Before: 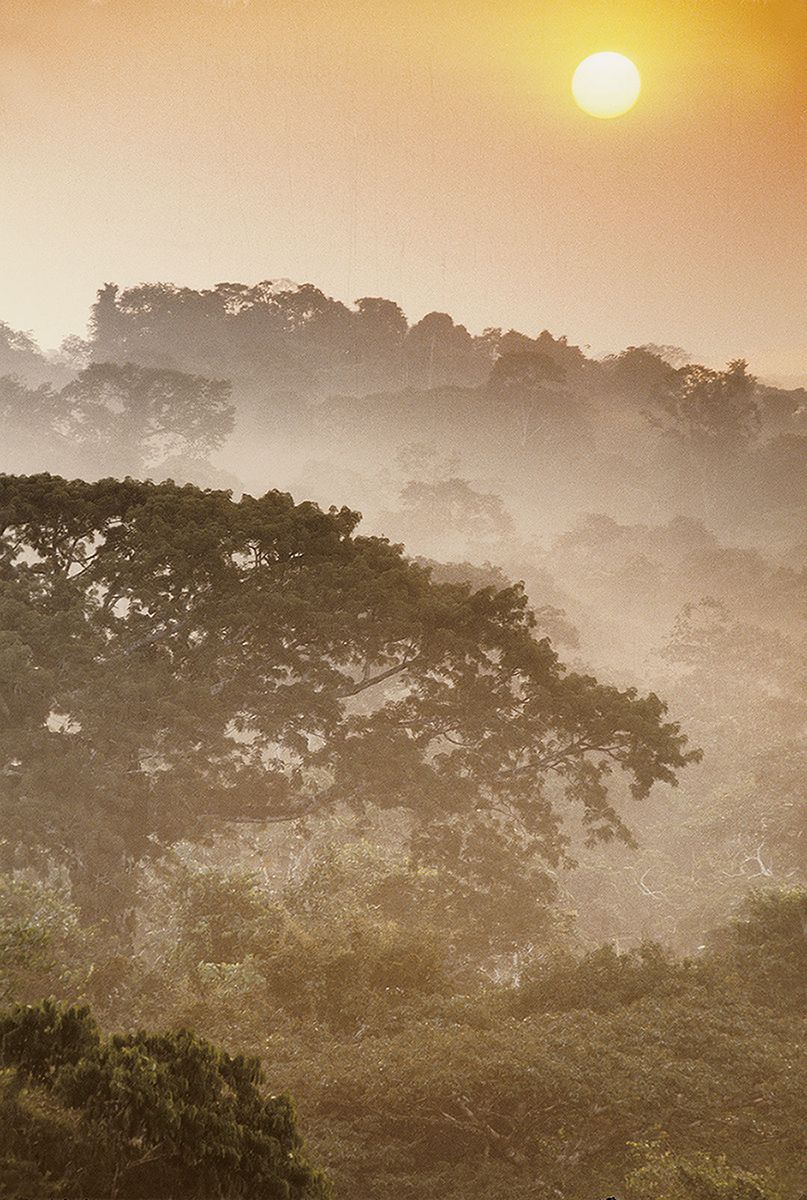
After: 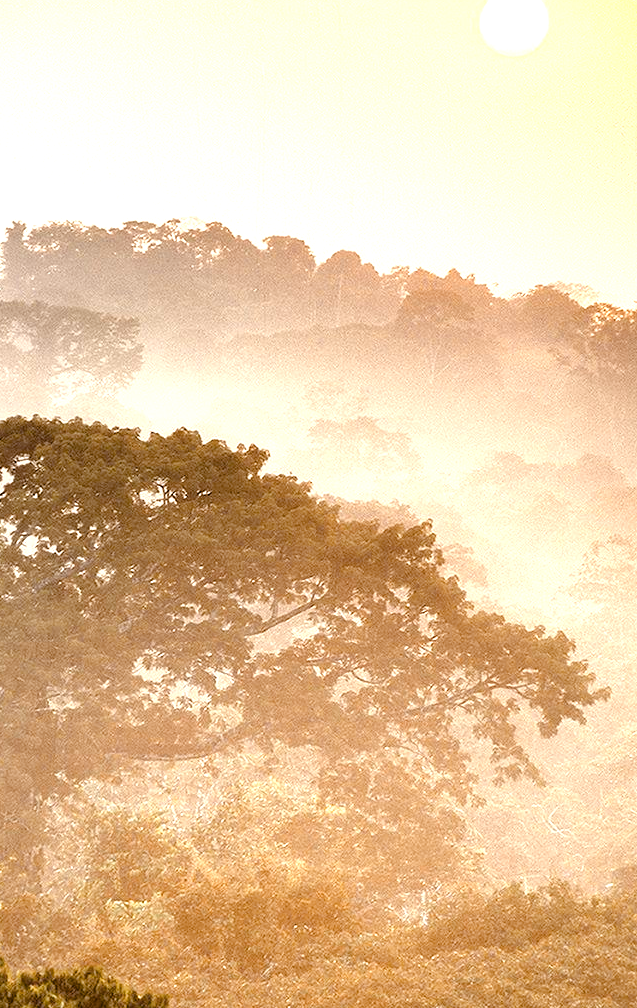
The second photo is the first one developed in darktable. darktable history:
exposure: exposure 0.662 EV, compensate exposure bias true, compensate highlight preservation false
crop: left 11.441%, top 5.223%, right 9.568%, bottom 10.394%
color zones: curves: ch0 [(0.018, 0.548) (0.197, 0.654) (0.425, 0.447) (0.605, 0.658) (0.732, 0.579)]; ch1 [(0.105, 0.531) (0.224, 0.531) (0.386, 0.39) (0.618, 0.456) (0.732, 0.456) (0.956, 0.421)]; ch2 [(0.039, 0.583) (0.215, 0.465) (0.399, 0.544) (0.465, 0.548) (0.614, 0.447) (0.724, 0.43) (0.882, 0.623) (0.956, 0.632)]
color balance rgb: shadows lift › chroma 3.278%, shadows lift › hue 278.14°, global offset › luminance -0.512%, perceptual saturation grading › global saturation 25.61%, perceptual saturation grading › highlights -28.411%, perceptual saturation grading › shadows 33.872%, global vibrance 20%
